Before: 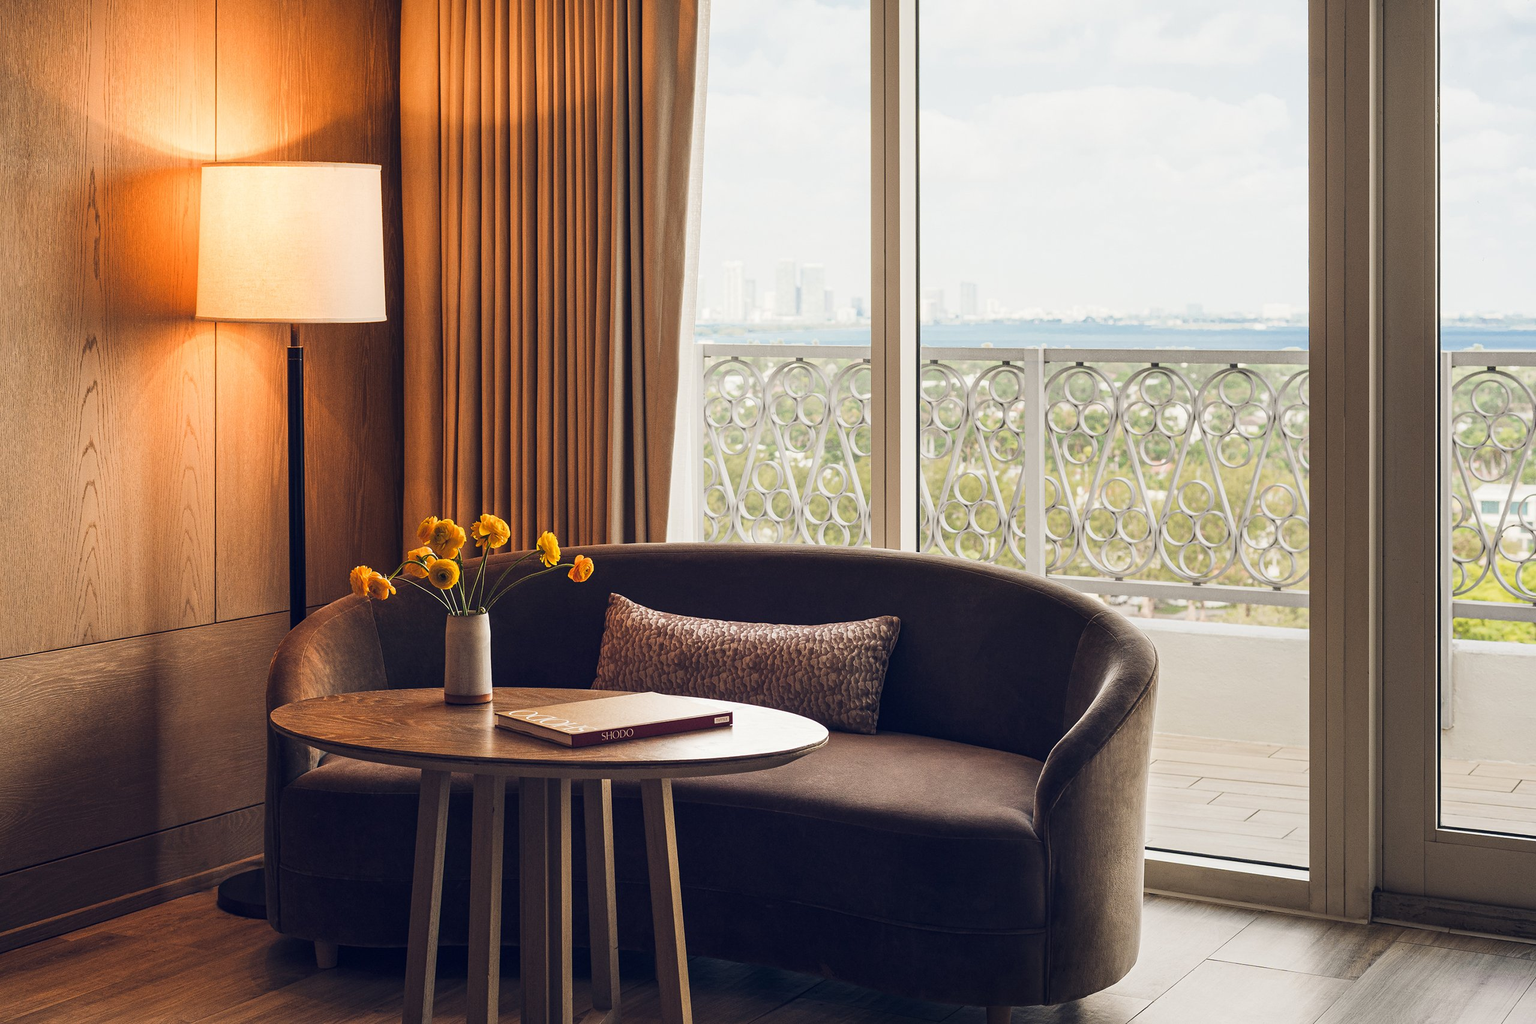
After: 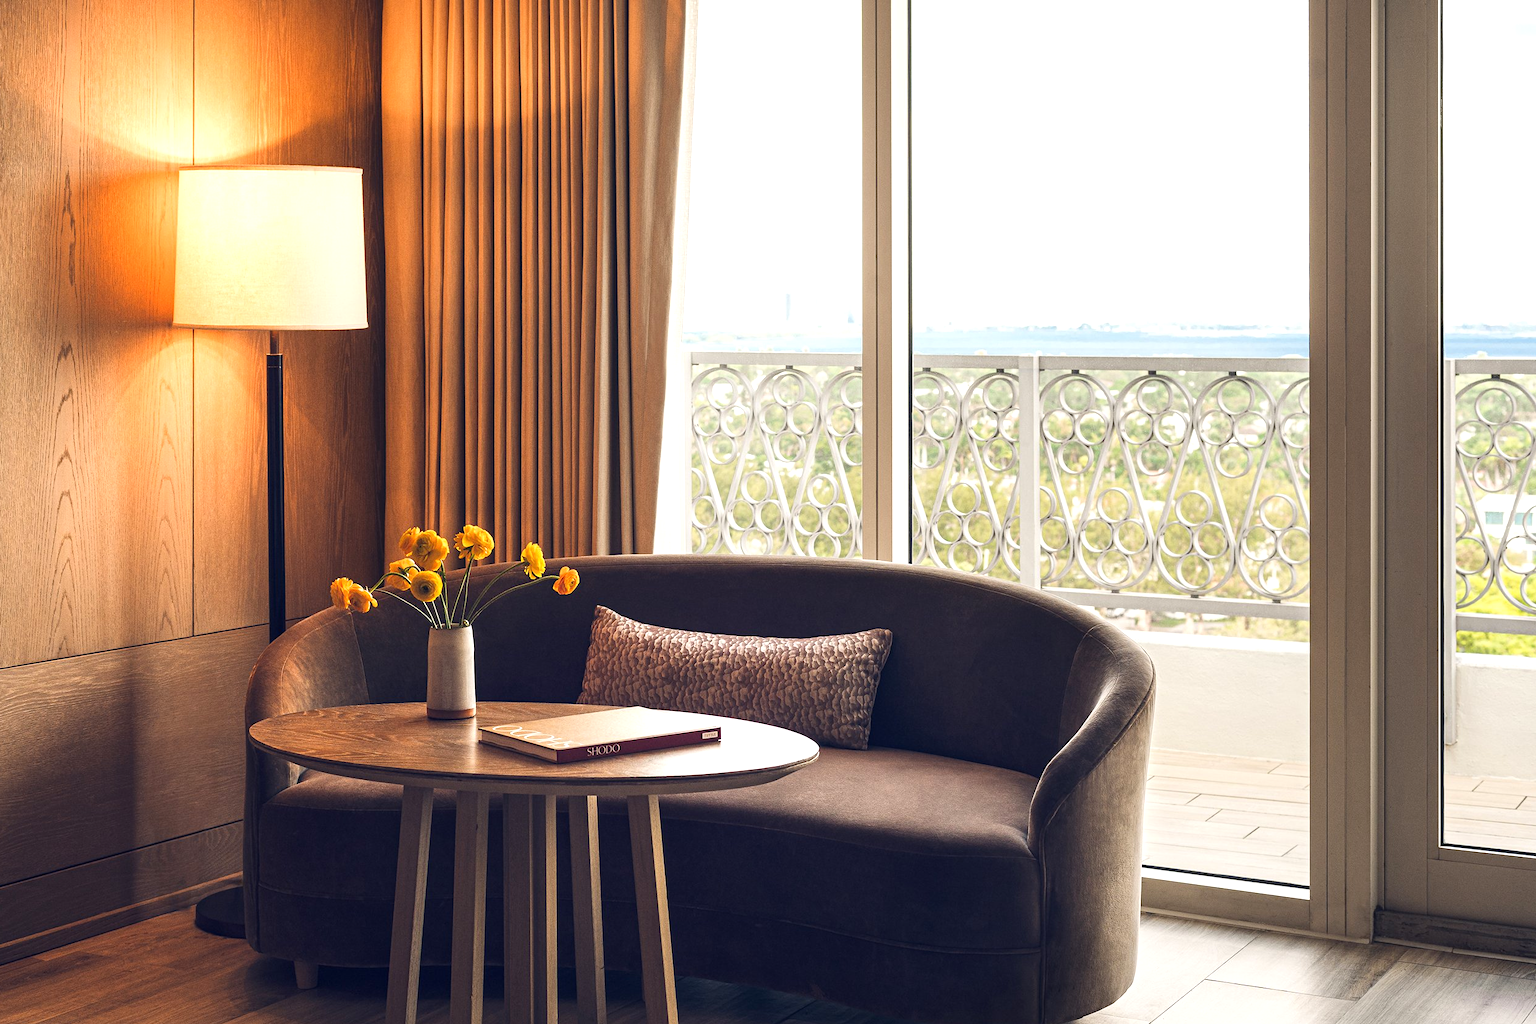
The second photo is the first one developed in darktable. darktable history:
exposure: black level correction 0, exposure 0.5 EV, compensate exposure bias true, compensate highlight preservation false
crop: left 1.743%, right 0.268%, bottom 2.011%
